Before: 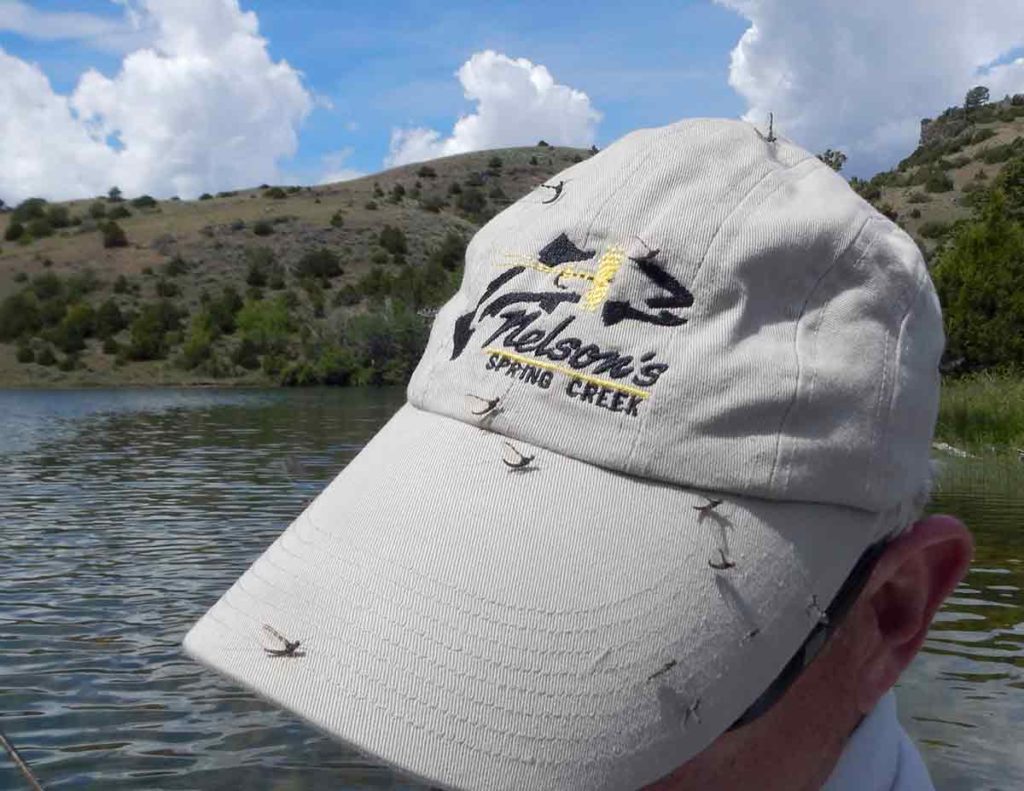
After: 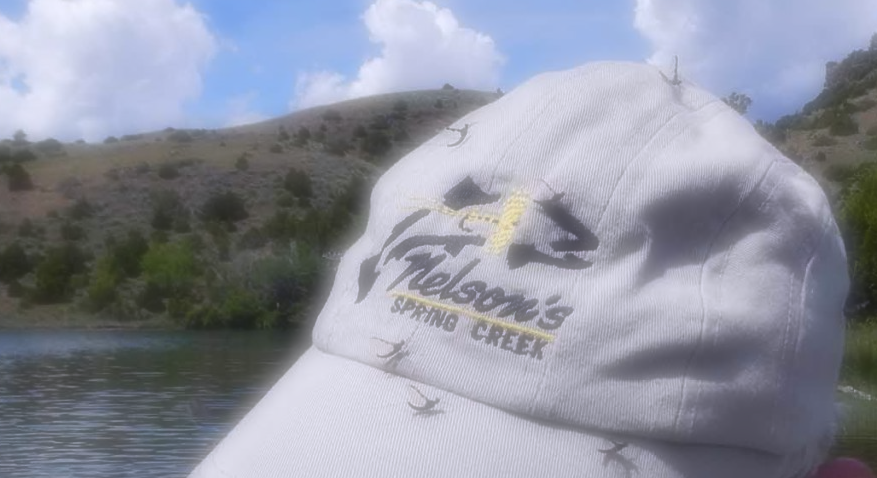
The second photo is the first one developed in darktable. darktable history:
soften: on, module defaults
white balance: red 1.004, blue 1.096
tone equalizer: -8 EV -0.002 EV, -7 EV 0.005 EV, -6 EV -0.009 EV, -5 EV 0.011 EV, -4 EV -0.012 EV, -3 EV 0.007 EV, -2 EV -0.062 EV, -1 EV -0.293 EV, +0 EV -0.582 EV, smoothing diameter 2%, edges refinement/feathering 20, mask exposure compensation -1.57 EV, filter diffusion 5
crop and rotate: left 9.345%, top 7.22%, right 4.982%, bottom 32.331%
